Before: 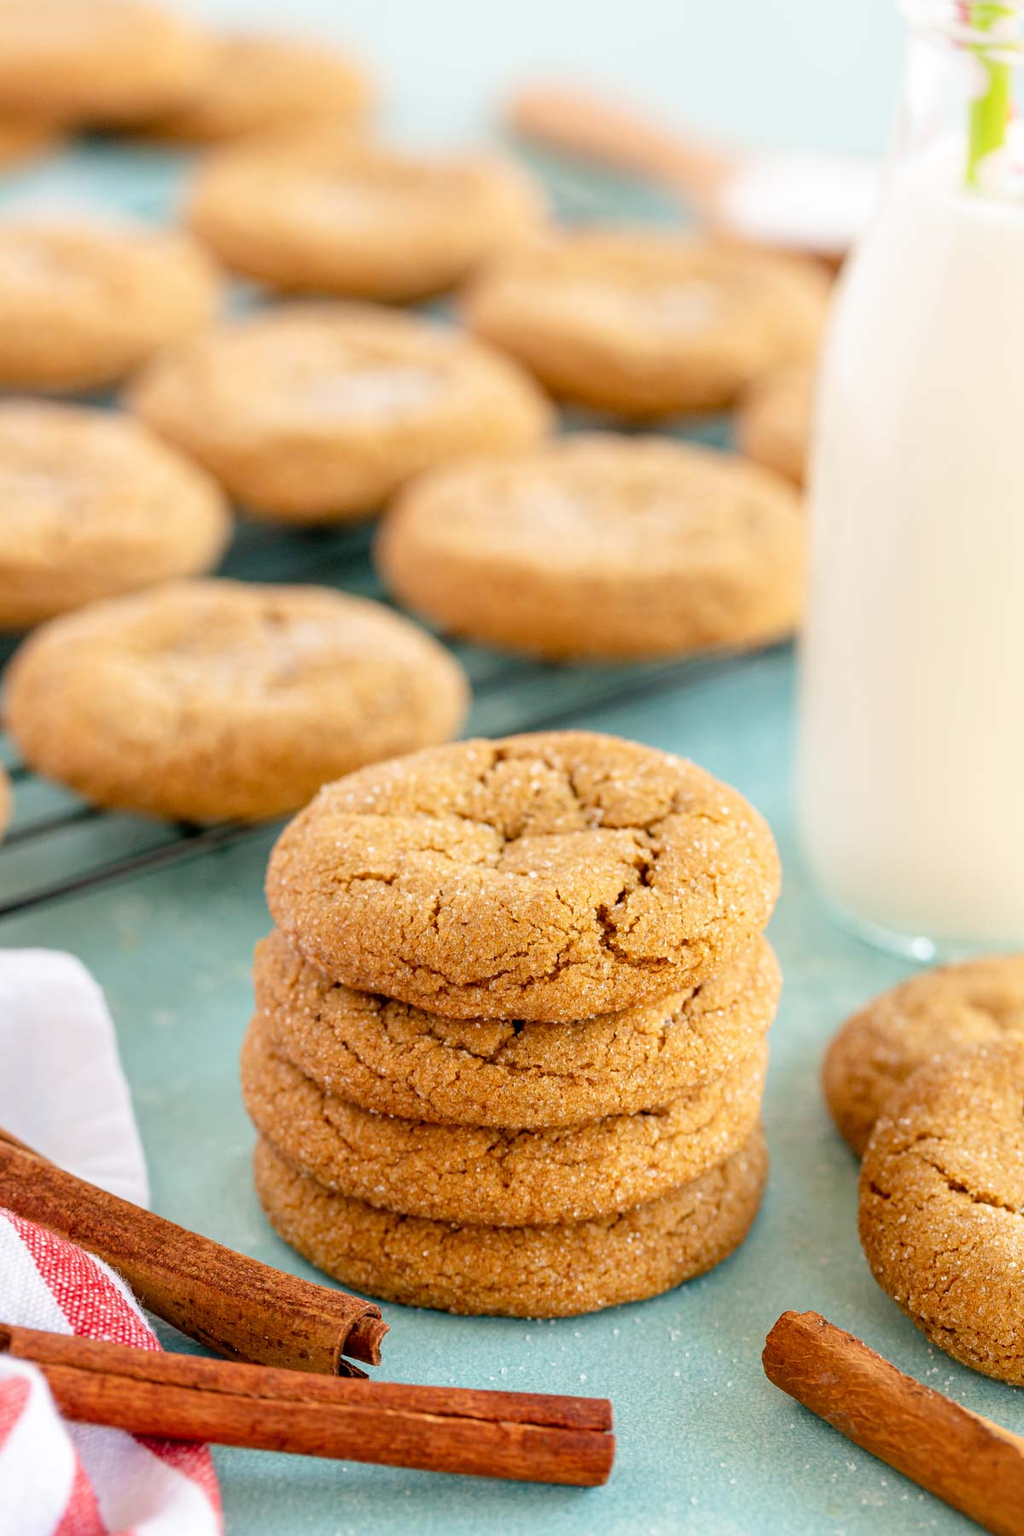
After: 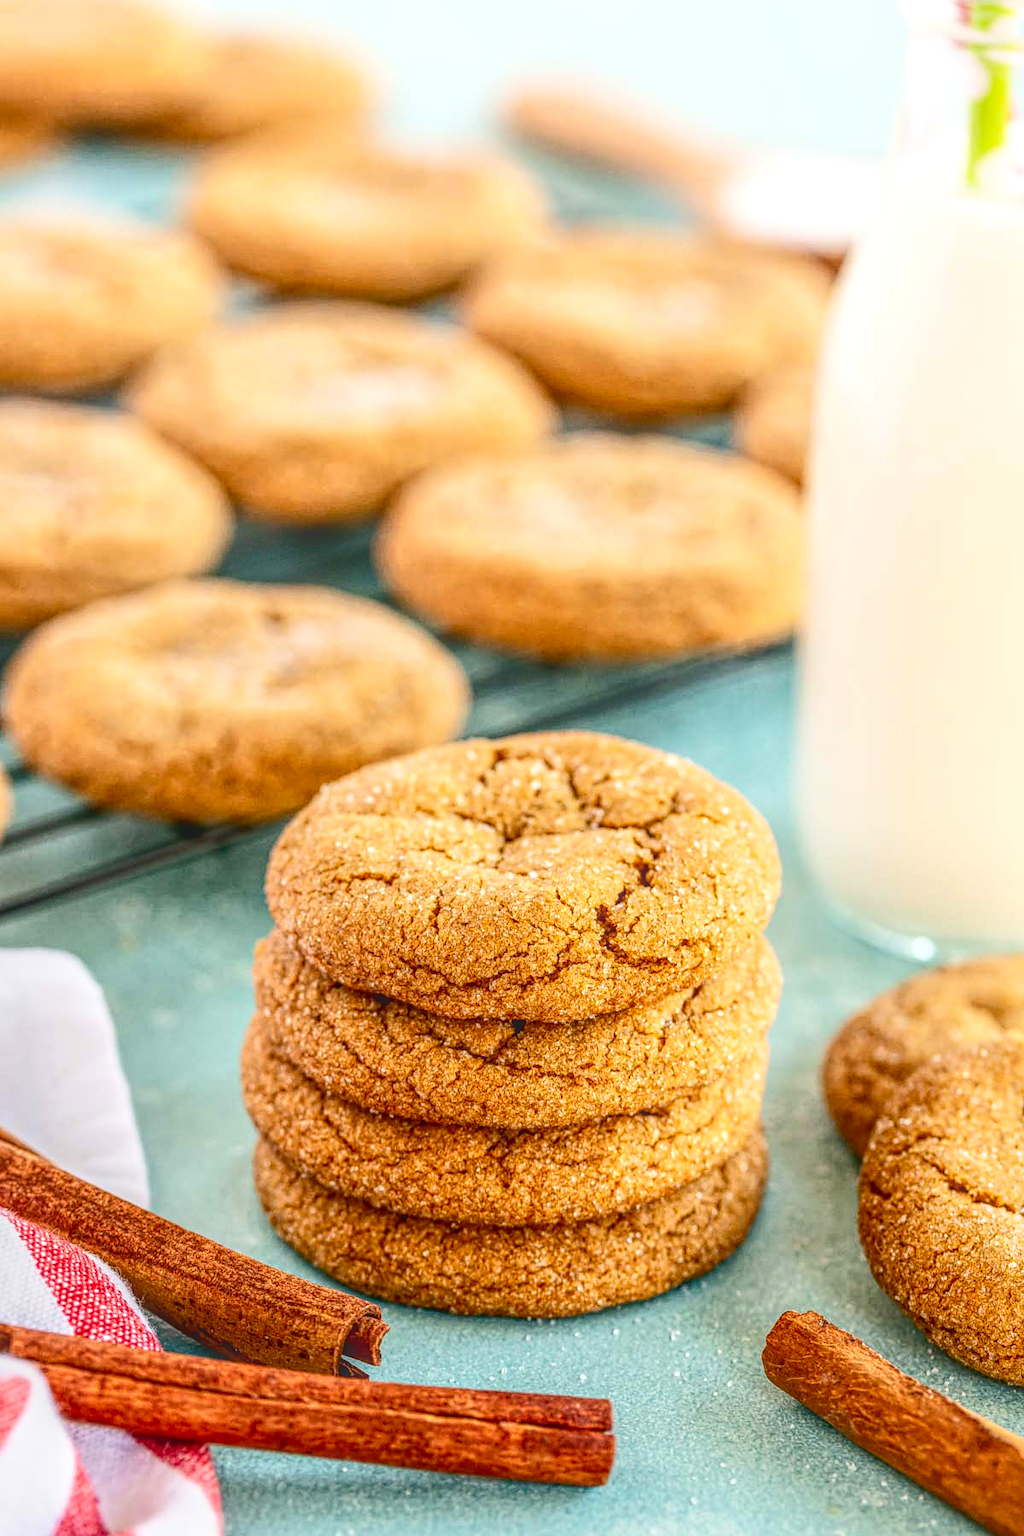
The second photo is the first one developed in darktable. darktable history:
contrast brightness saturation: contrast 0.32, brightness -0.08, saturation 0.17
sharpen: radius 1.559, amount 0.373, threshold 1.271
local contrast: highlights 20%, shadows 30%, detail 200%, midtone range 0.2
tone equalizer: on, module defaults
